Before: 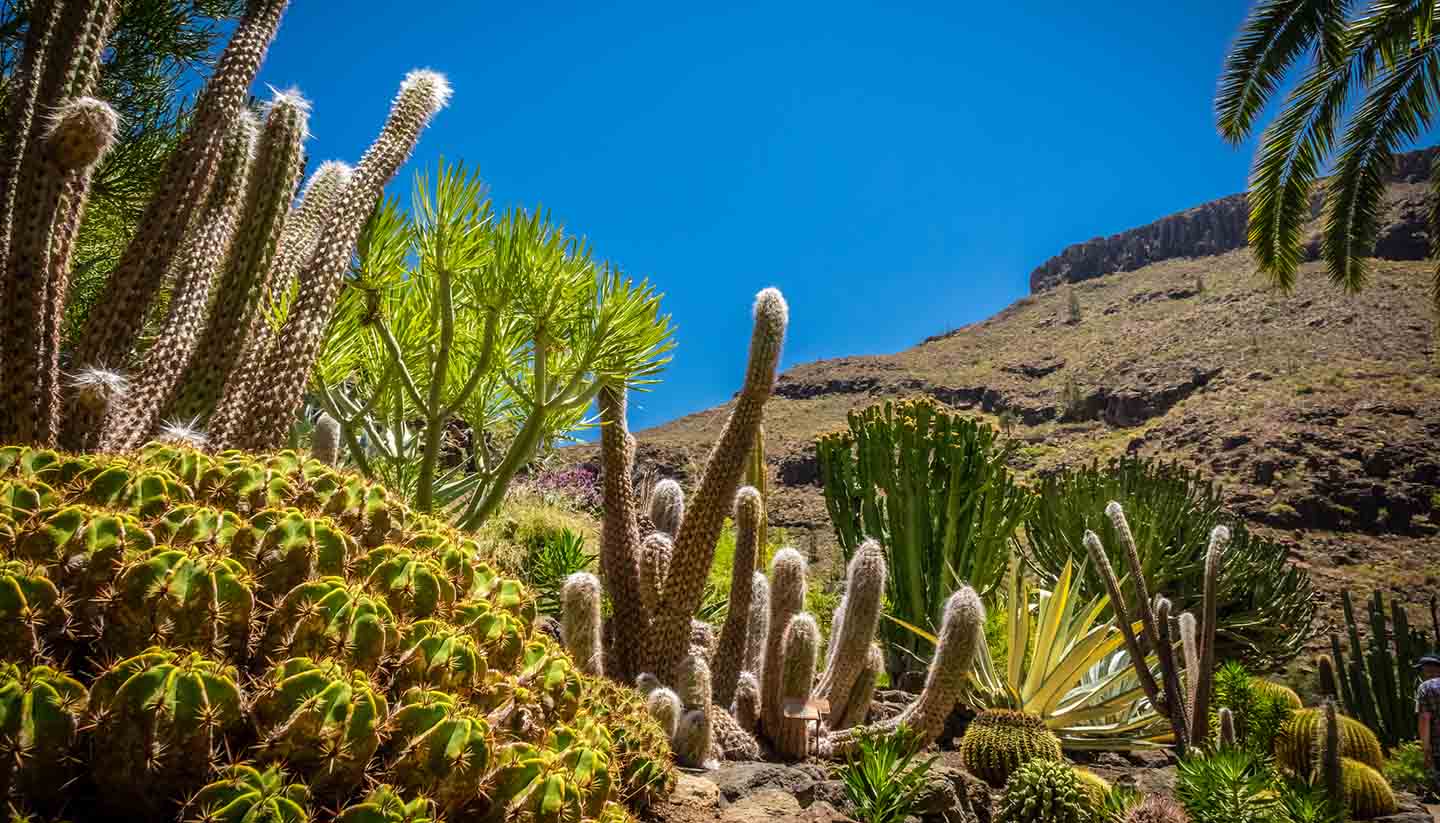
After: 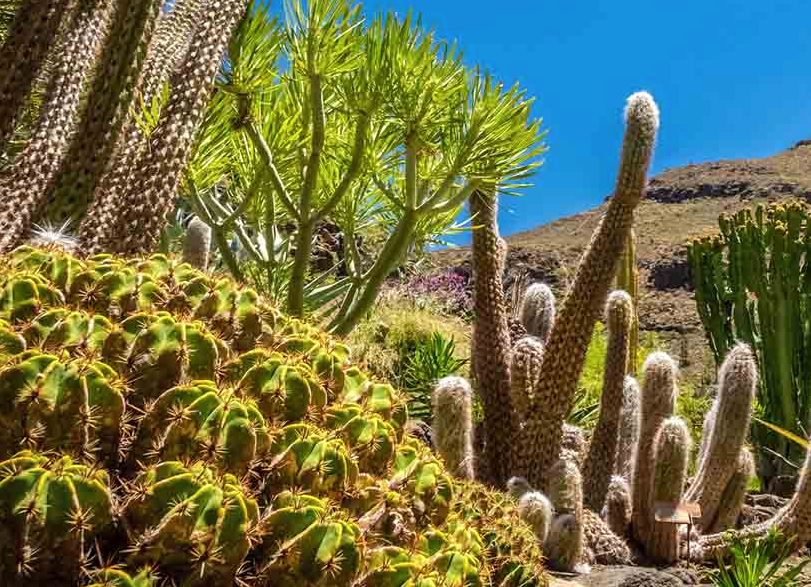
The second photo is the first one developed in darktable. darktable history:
crop: left 8.966%, top 23.852%, right 34.699%, bottom 4.703%
shadows and highlights: radius 171.16, shadows 27, white point adjustment 3.13, highlights -67.95, soften with gaussian
